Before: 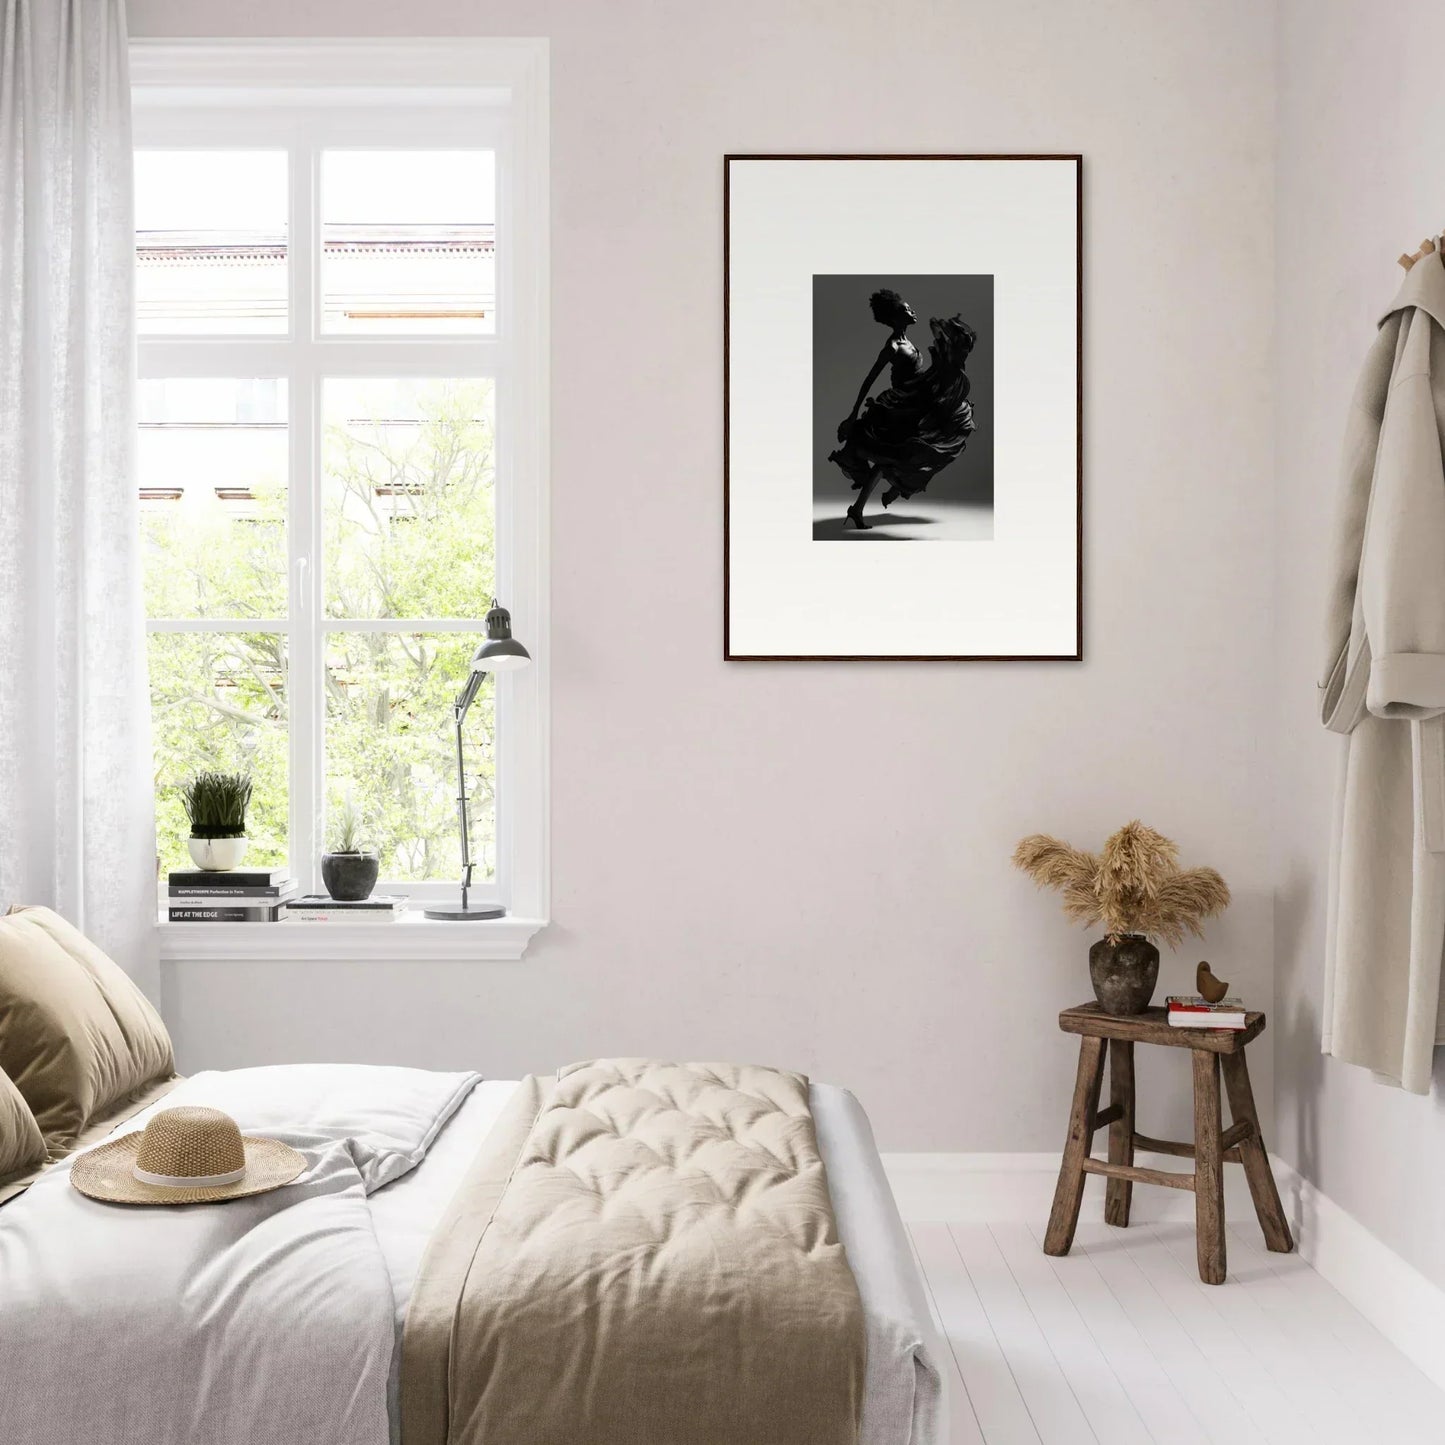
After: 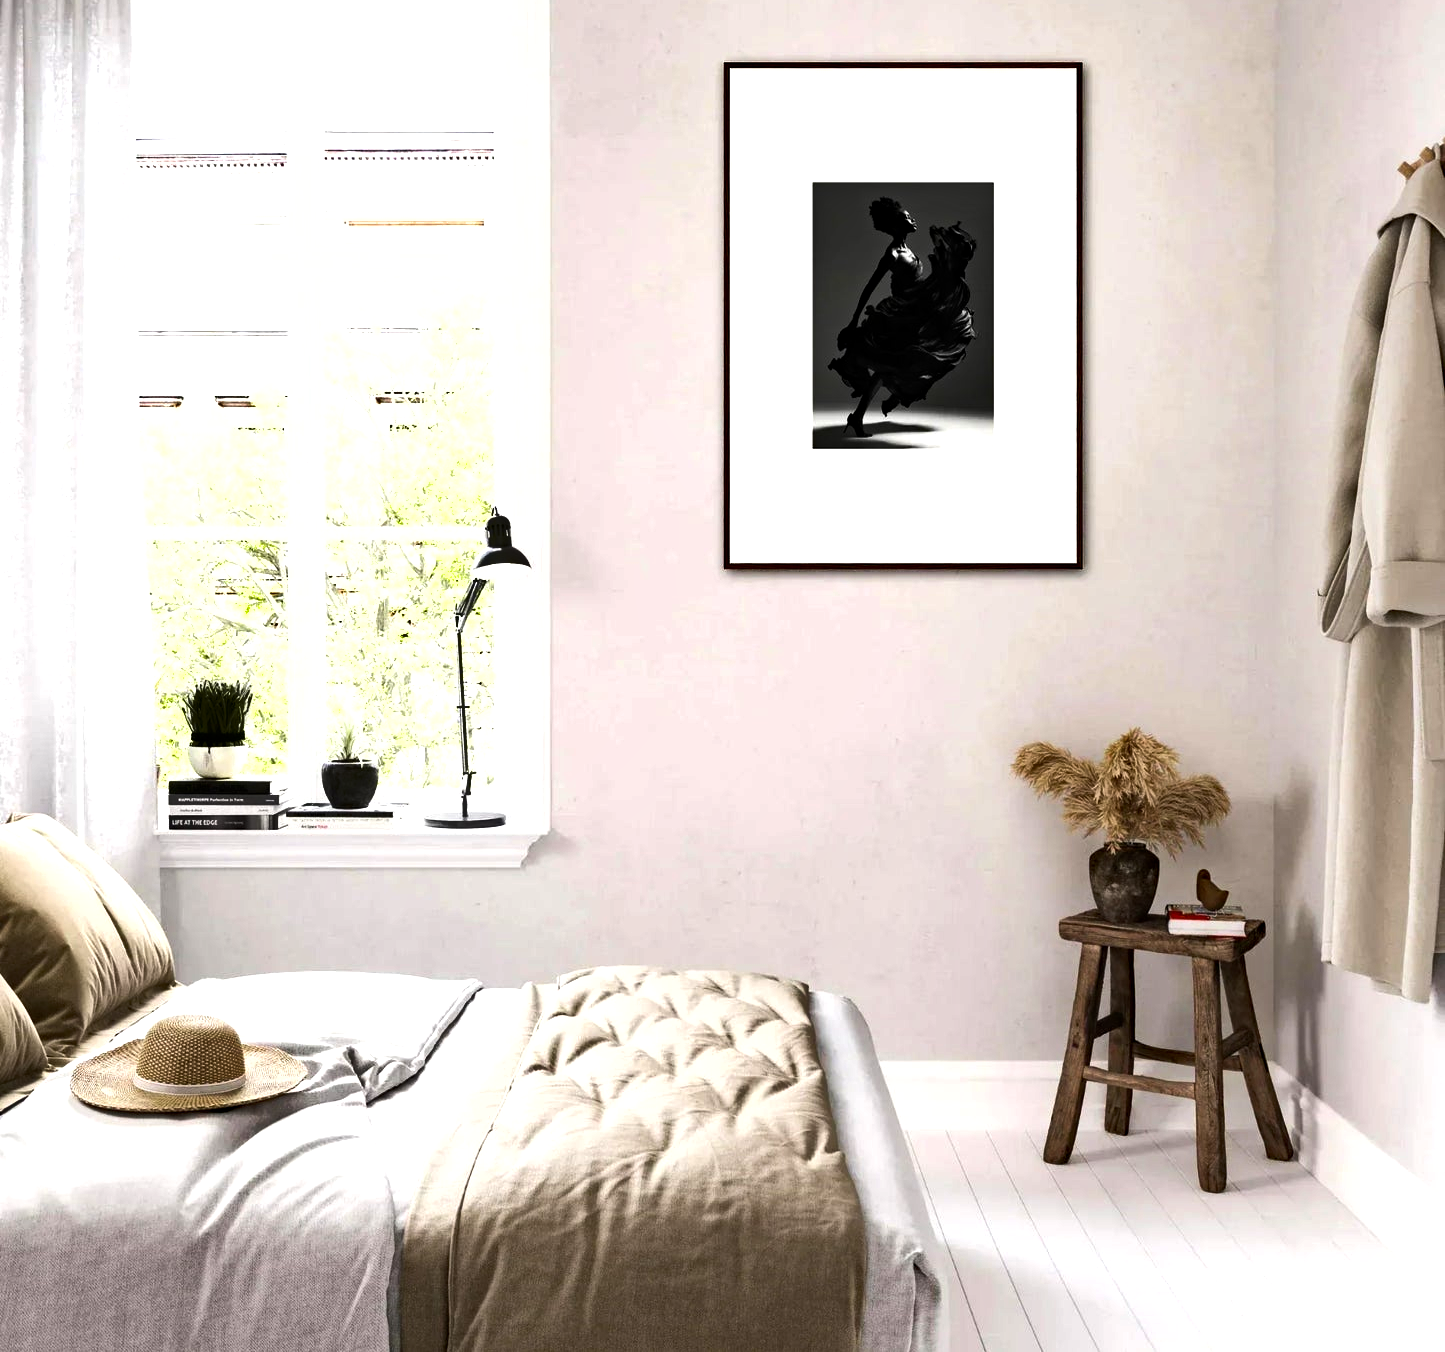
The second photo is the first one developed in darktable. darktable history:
haze removal: strength 0.291, distance 0.247, compatibility mode true, adaptive false
crop and rotate: top 6.434%
shadows and highlights: shadows 48.33, highlights -41.92, soften with gaussian
tone equalizer: -8 EV -0.782 EV, -7 EV -0.667 EV, -6 EV -0.564 EV, -5 EV -0.403 EV, -3 EV 0.372 EV, -2 EV 0.6 EV, -1 EV 0.68 EV, +0 EV 0.755 EV, edges refinement/feathering 500, mask exposure compensation -1.57 EV, preserve details no
